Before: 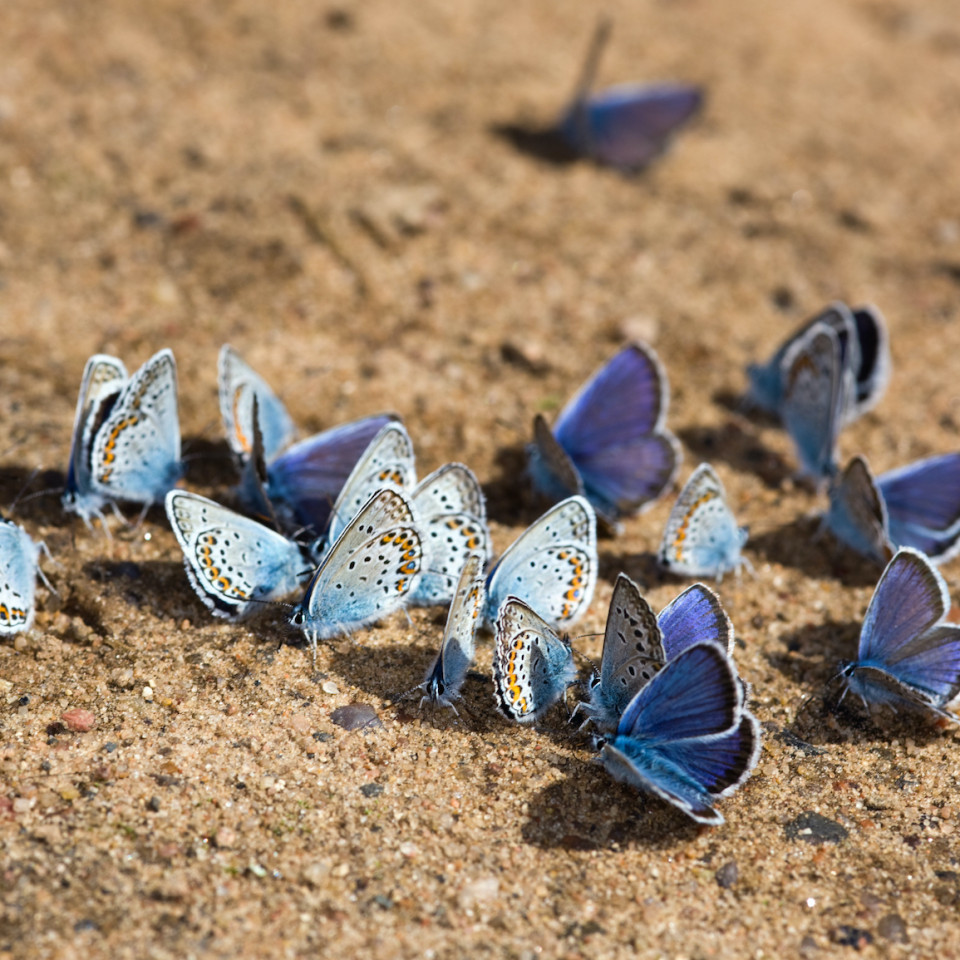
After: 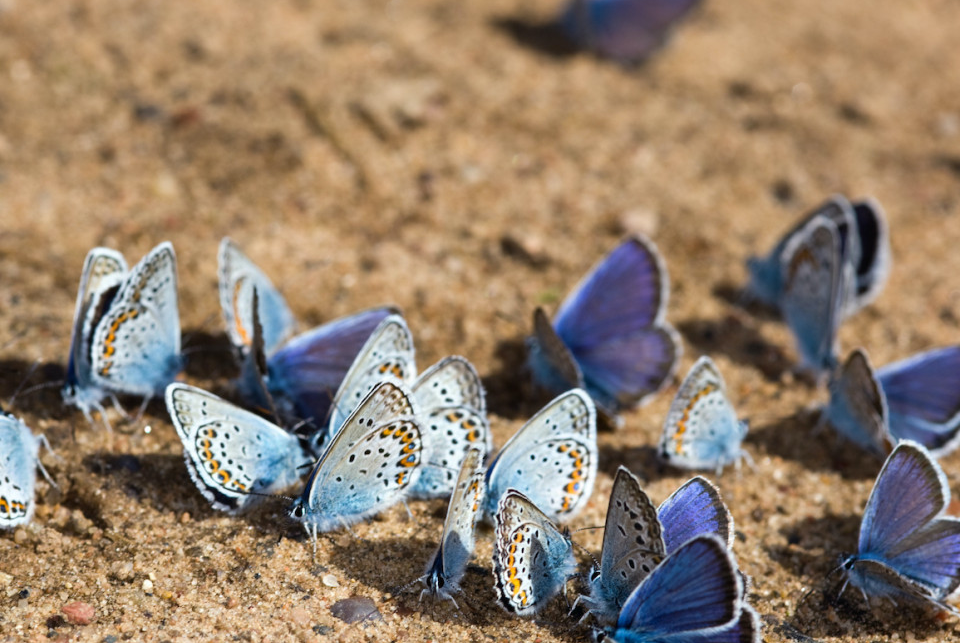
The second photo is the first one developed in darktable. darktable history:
crop: top 11.179%, bottom 21.836%
